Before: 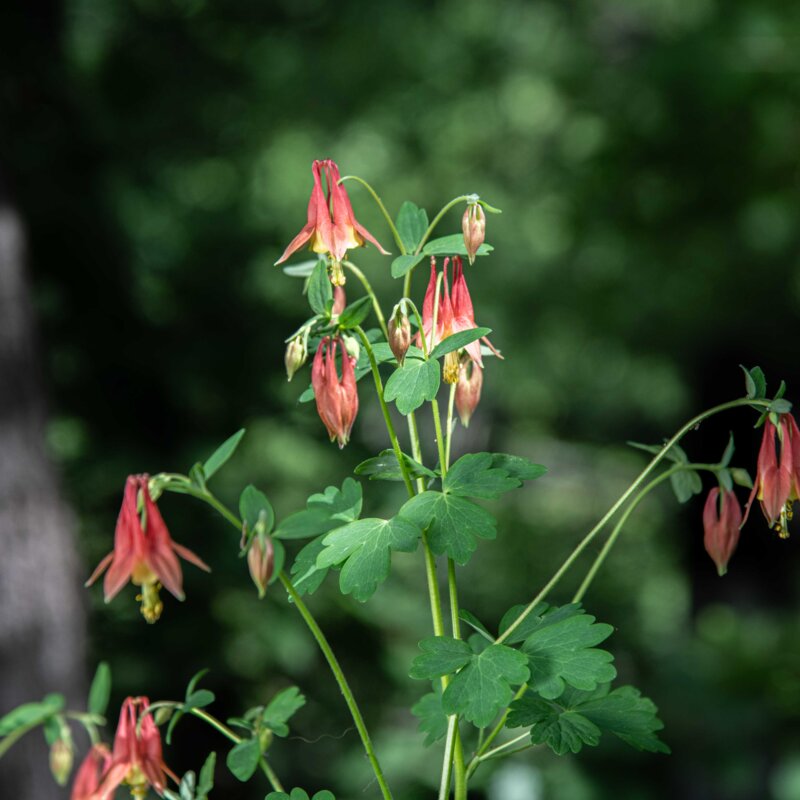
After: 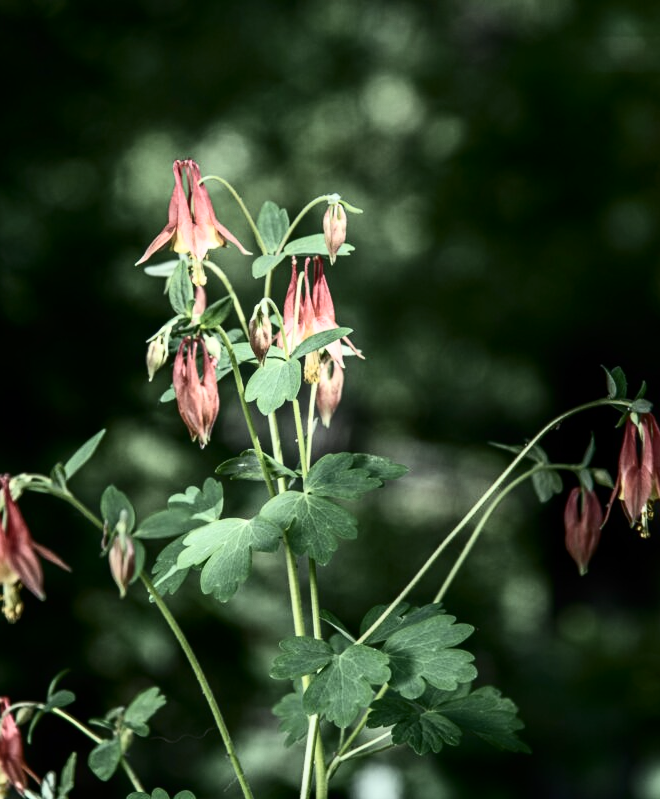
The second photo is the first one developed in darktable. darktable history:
color correction: highlights b* 0.046, saturation 0.537
contrast brightness saturation: contrast 0.413, brightness 0.041, saturation 0.247
crop: left 17.492%, bottom 0.03%
